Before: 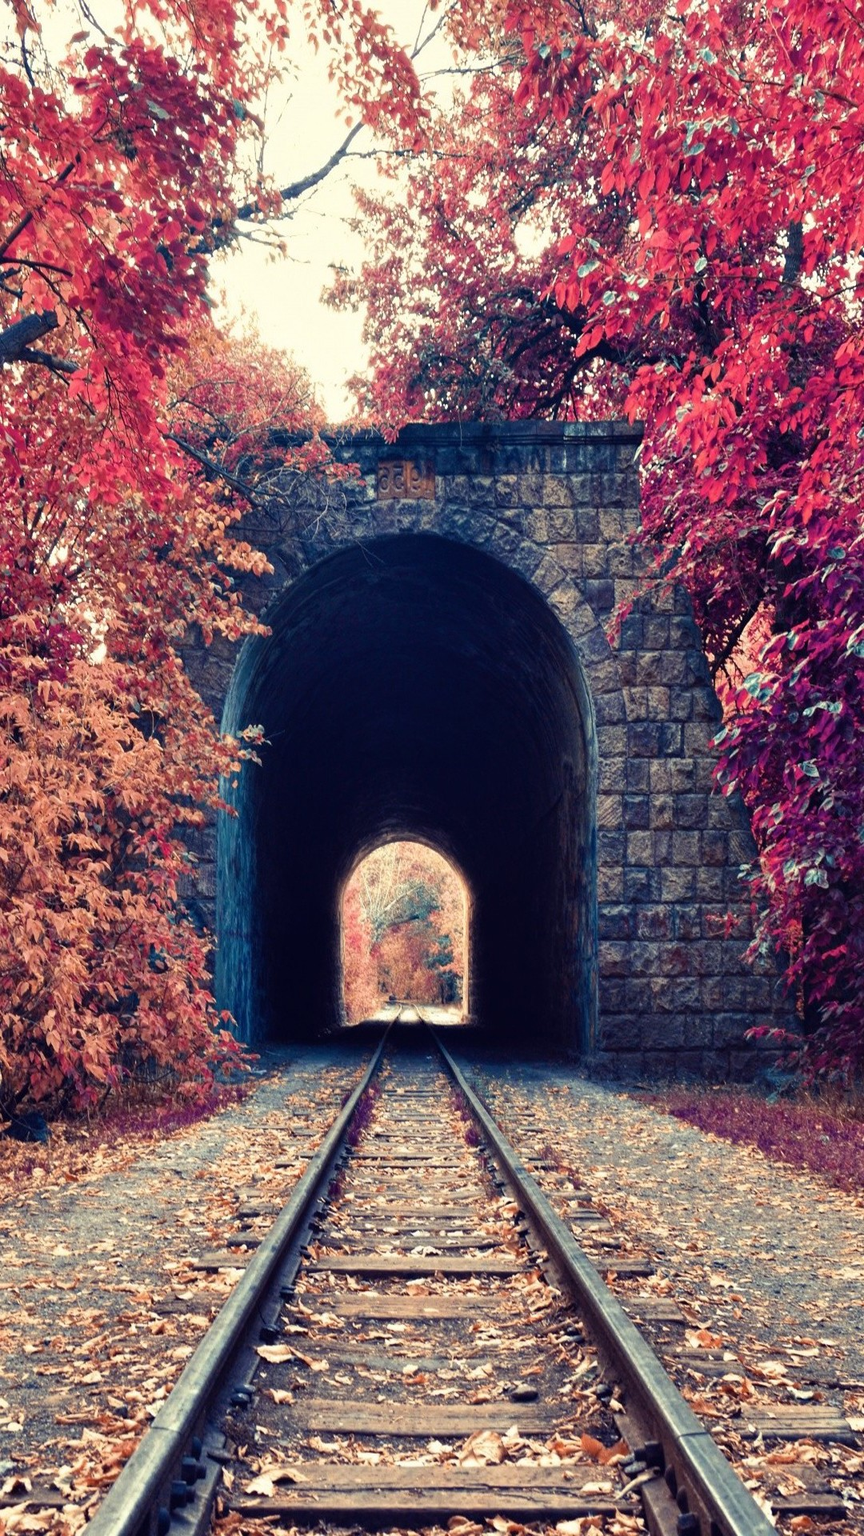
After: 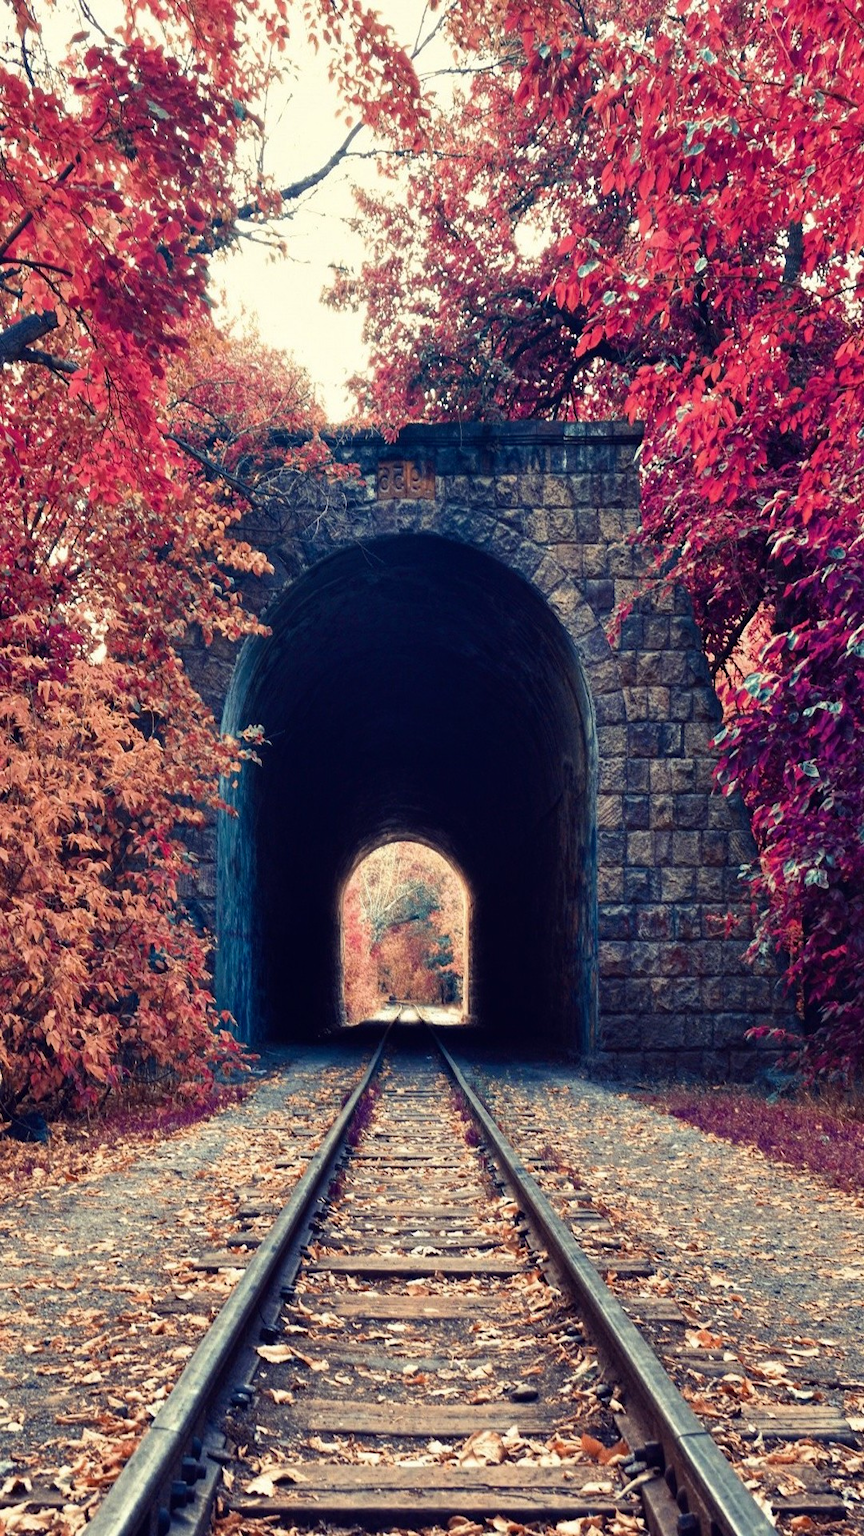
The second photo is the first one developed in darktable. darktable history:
contrast brightness saturation: contrast 0.026, brightness -0.034
